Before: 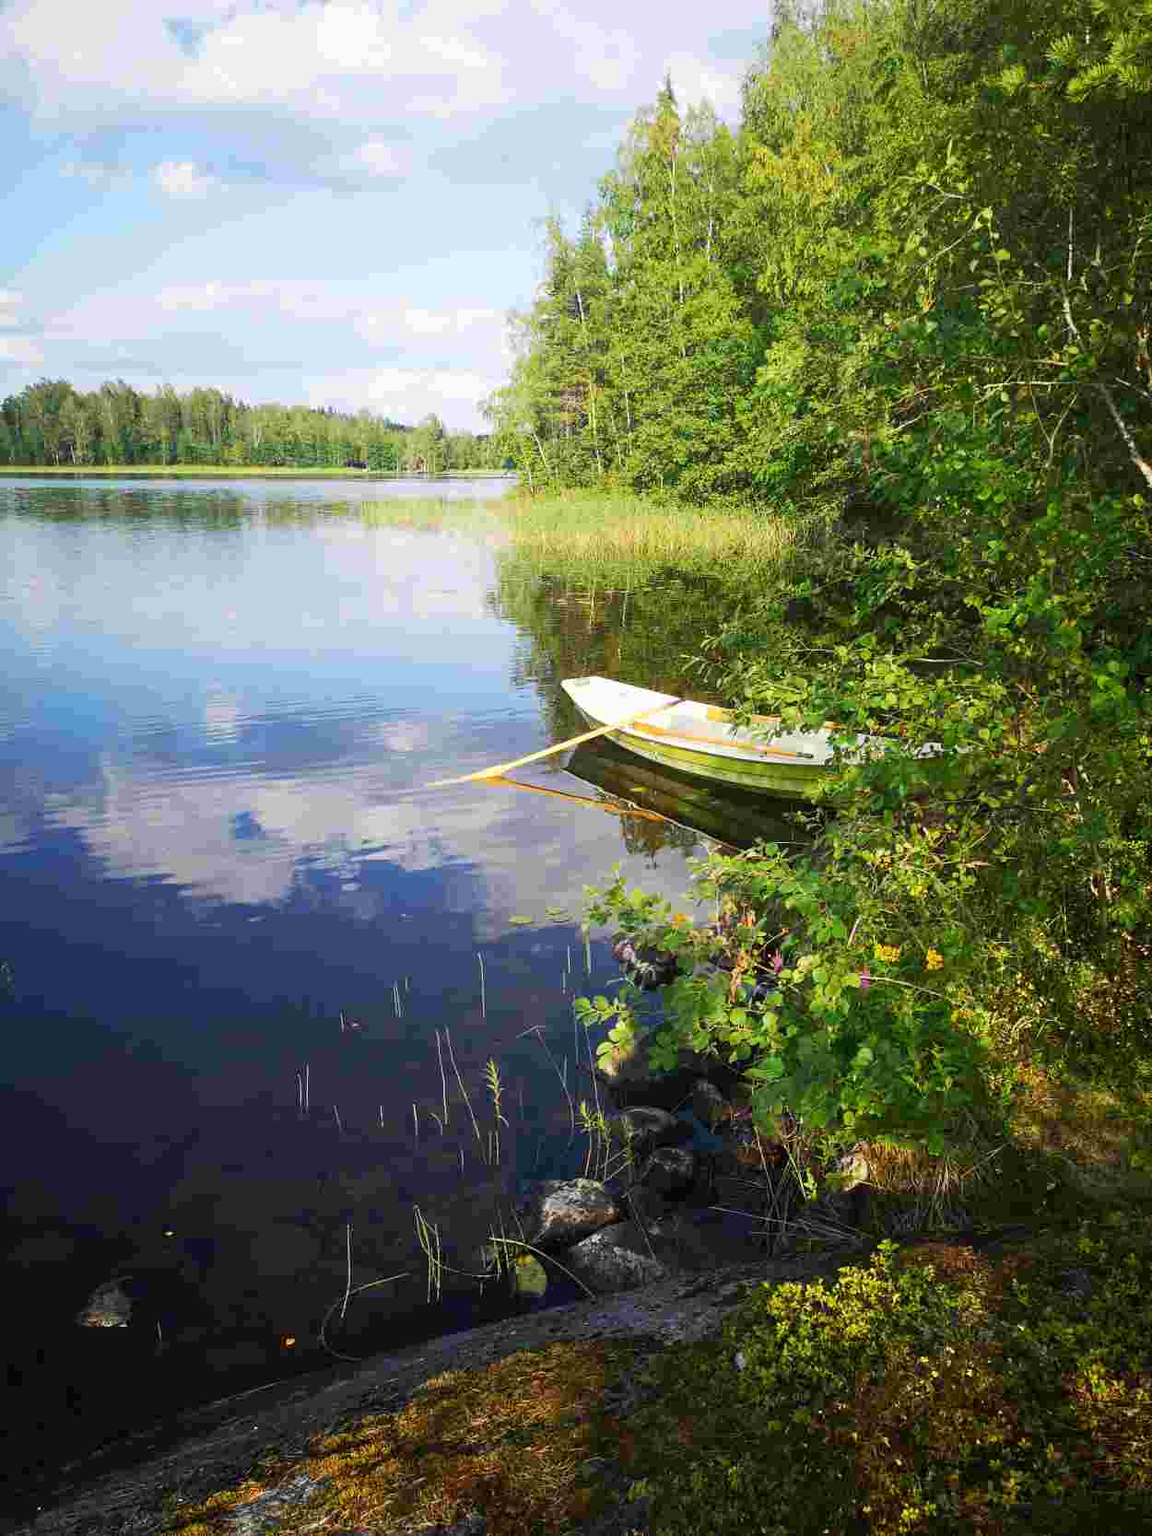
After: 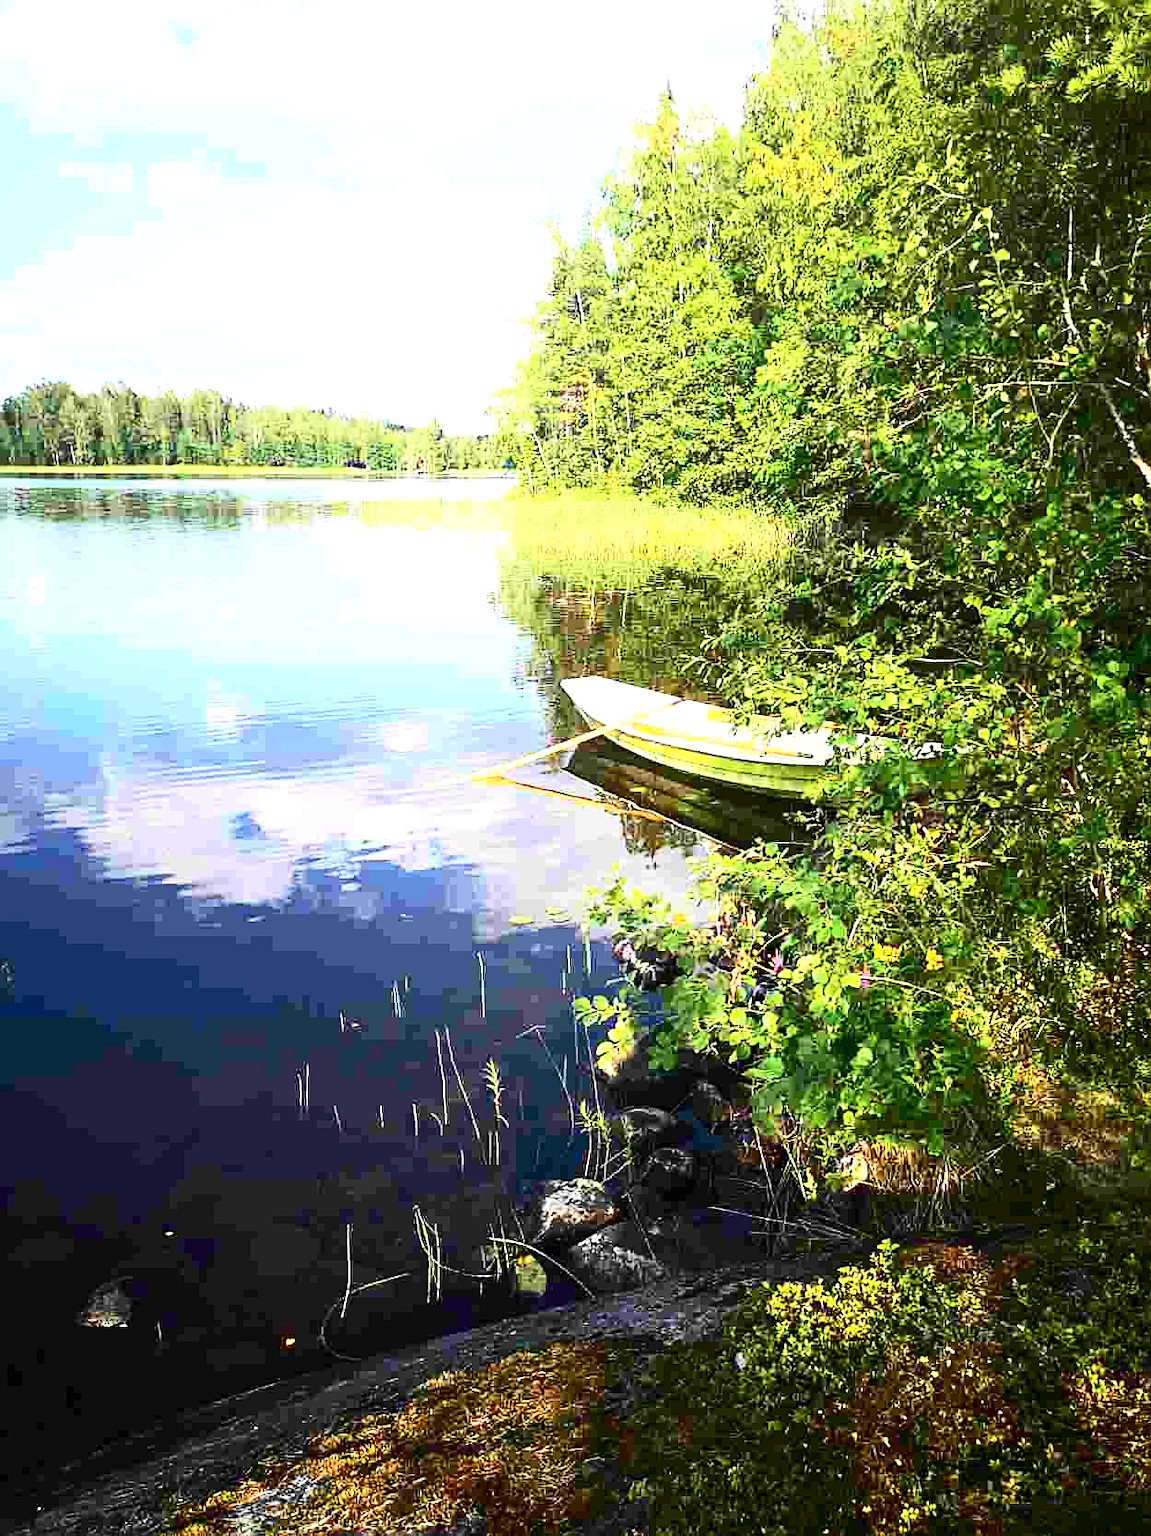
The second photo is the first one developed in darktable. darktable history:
exposure: black level correction 0.001, exposure 0.955 EV, compensate exposure bias true, compensate highlight preservation false
contrast brightness saturation: contrast 0.28
sharpen: on, module defaults
